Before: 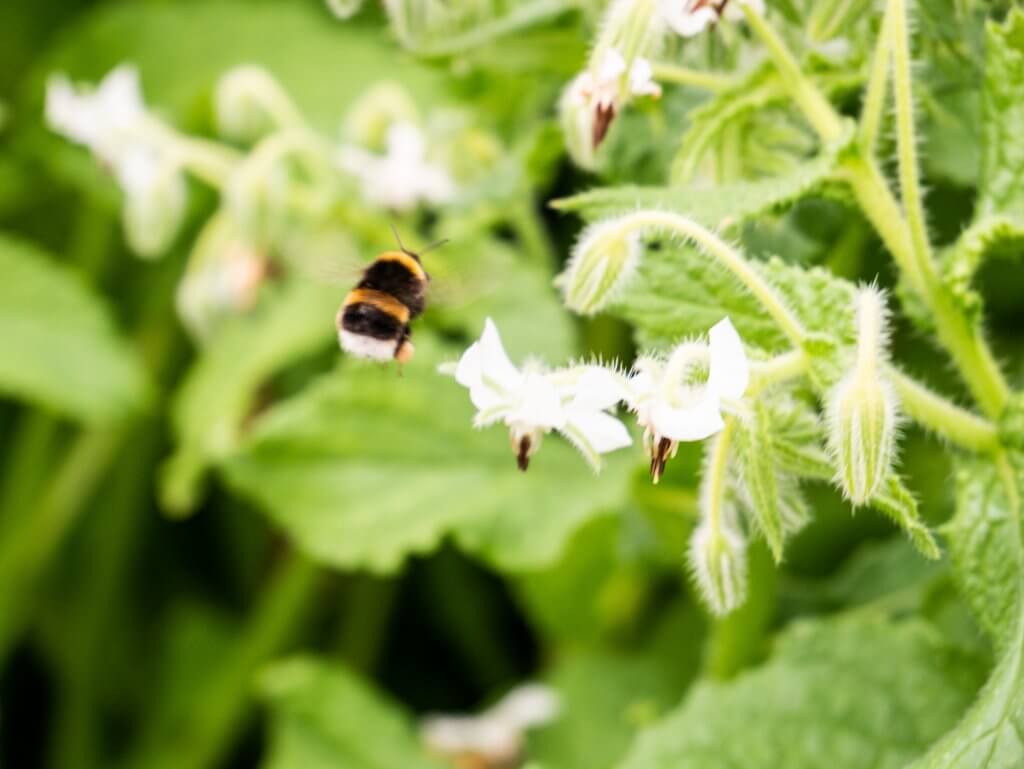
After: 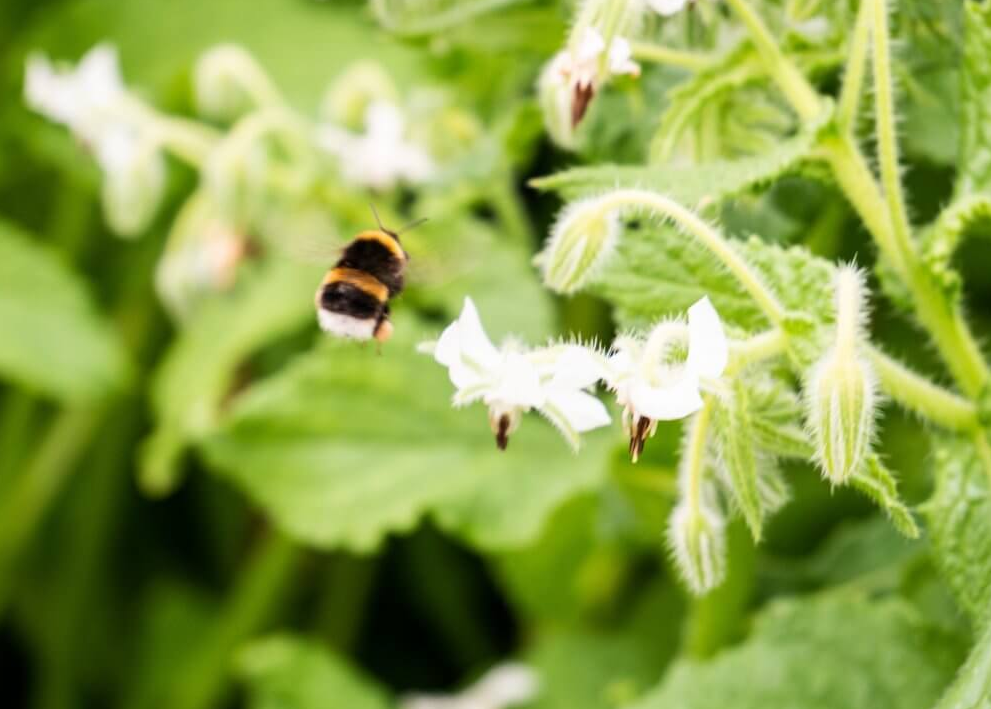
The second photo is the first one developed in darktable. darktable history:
crop: left 2.093%, top 2.802%, right 1.057%, bottom 4.924%
